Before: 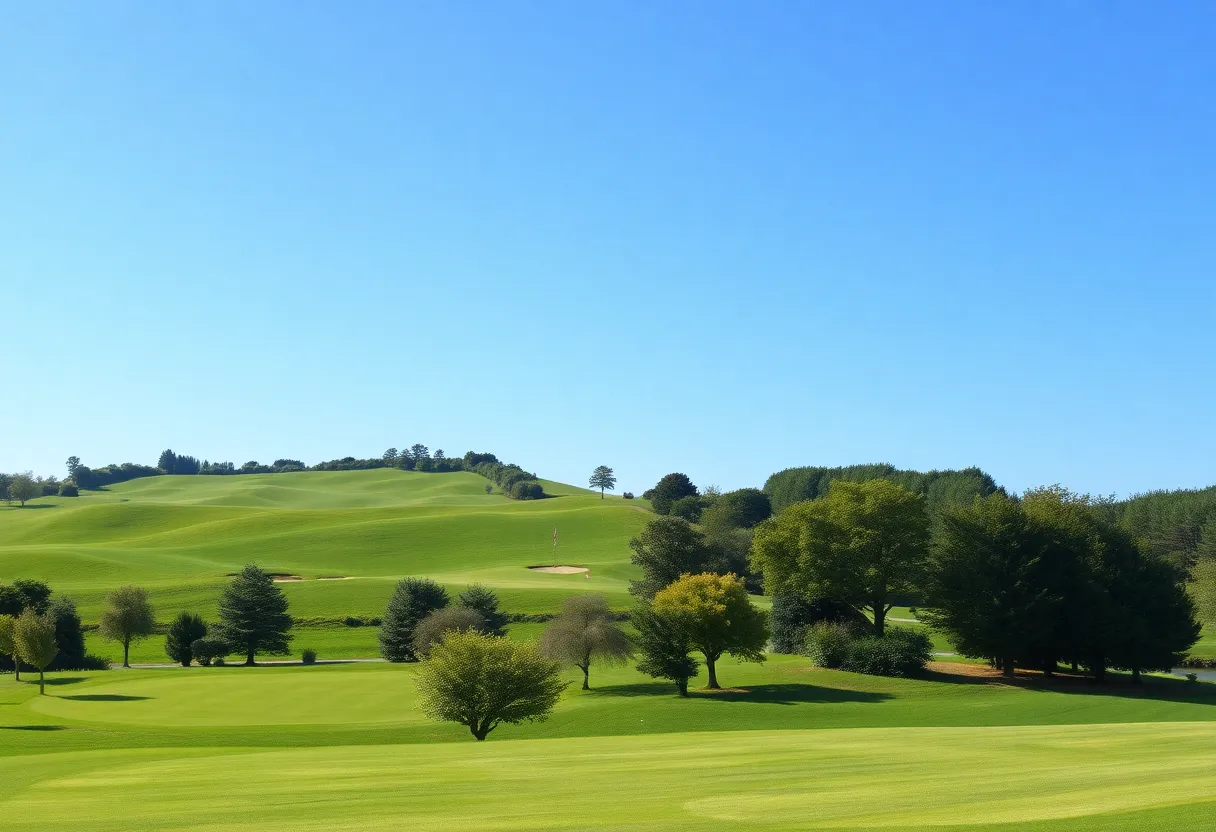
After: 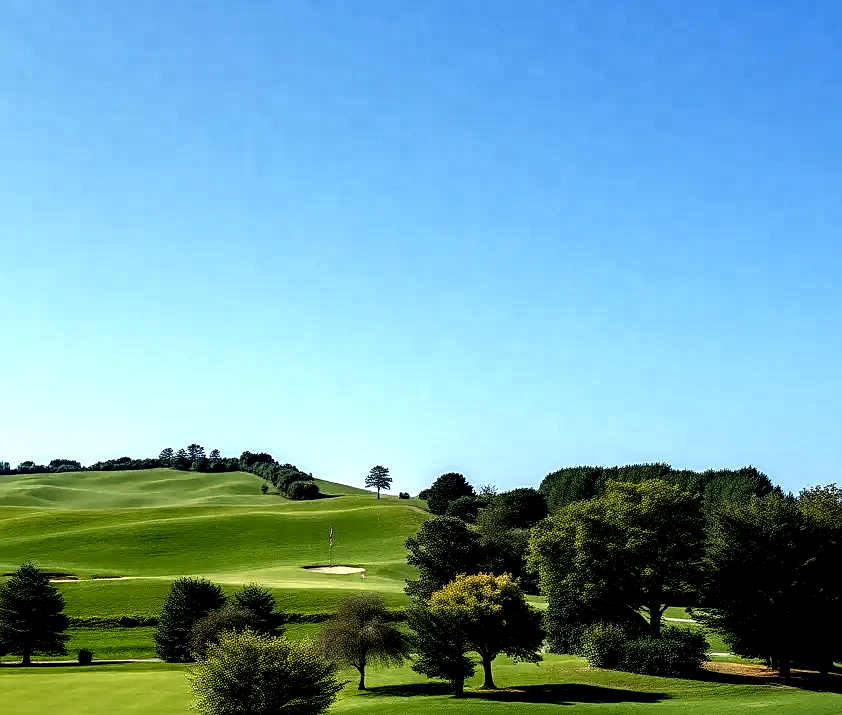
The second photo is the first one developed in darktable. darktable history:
color zones: curves: ch1 [(0, 0.525) (0.143, 0.556) (0.286, 0.52) (0.429, 0.5) (0.571, 0.5) (0.714, 0.5) (0.857, 0.503) (1, 0.525)]
crop: left 18.479%, right 12.2%, bottom 13.971%
sharpen: on, module defaults
local contrast: shadows 185%, detail 225%
